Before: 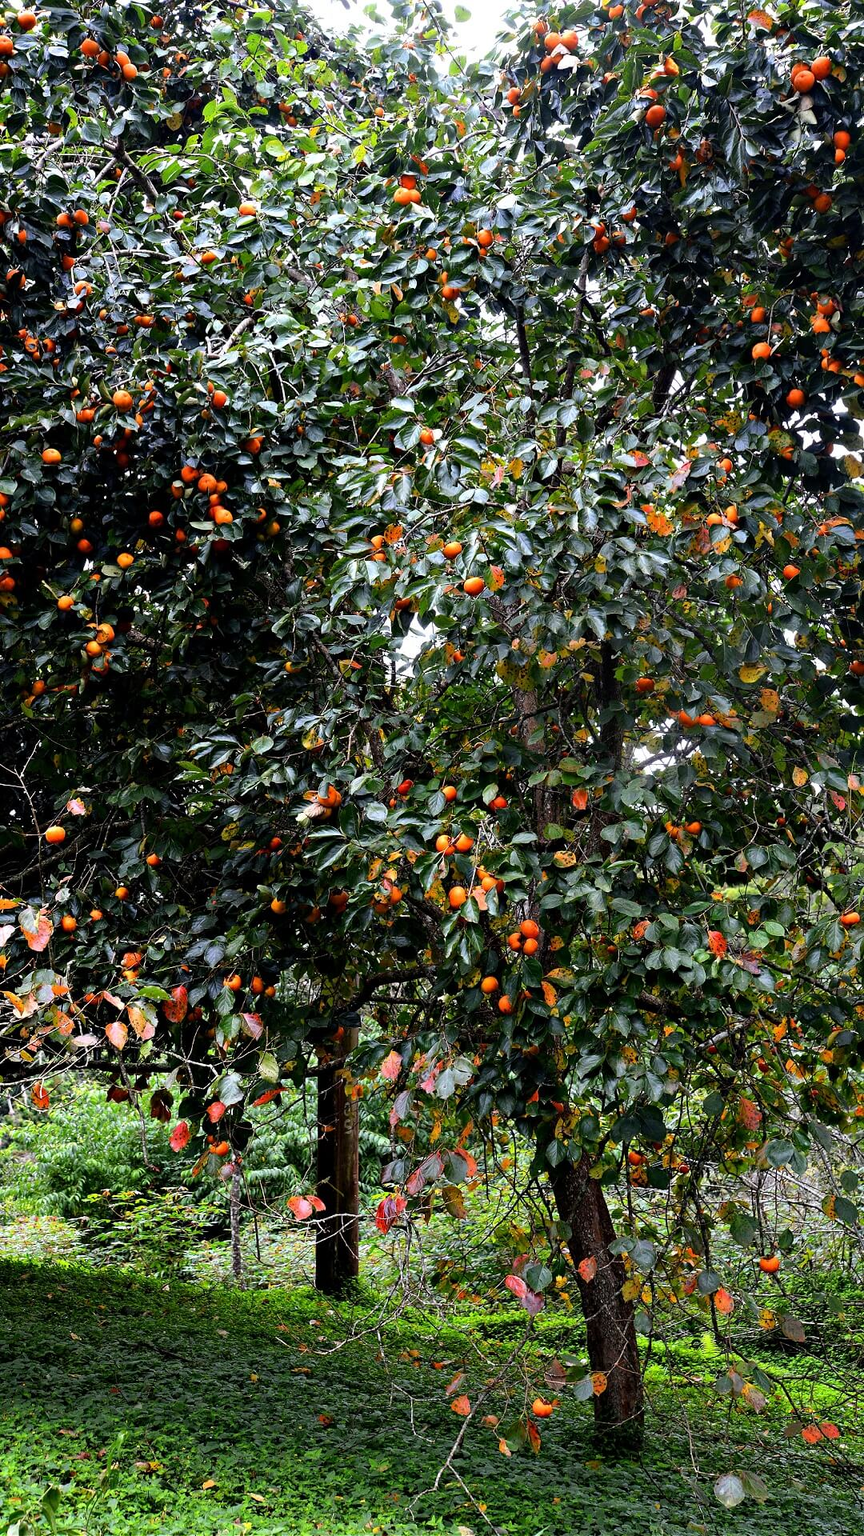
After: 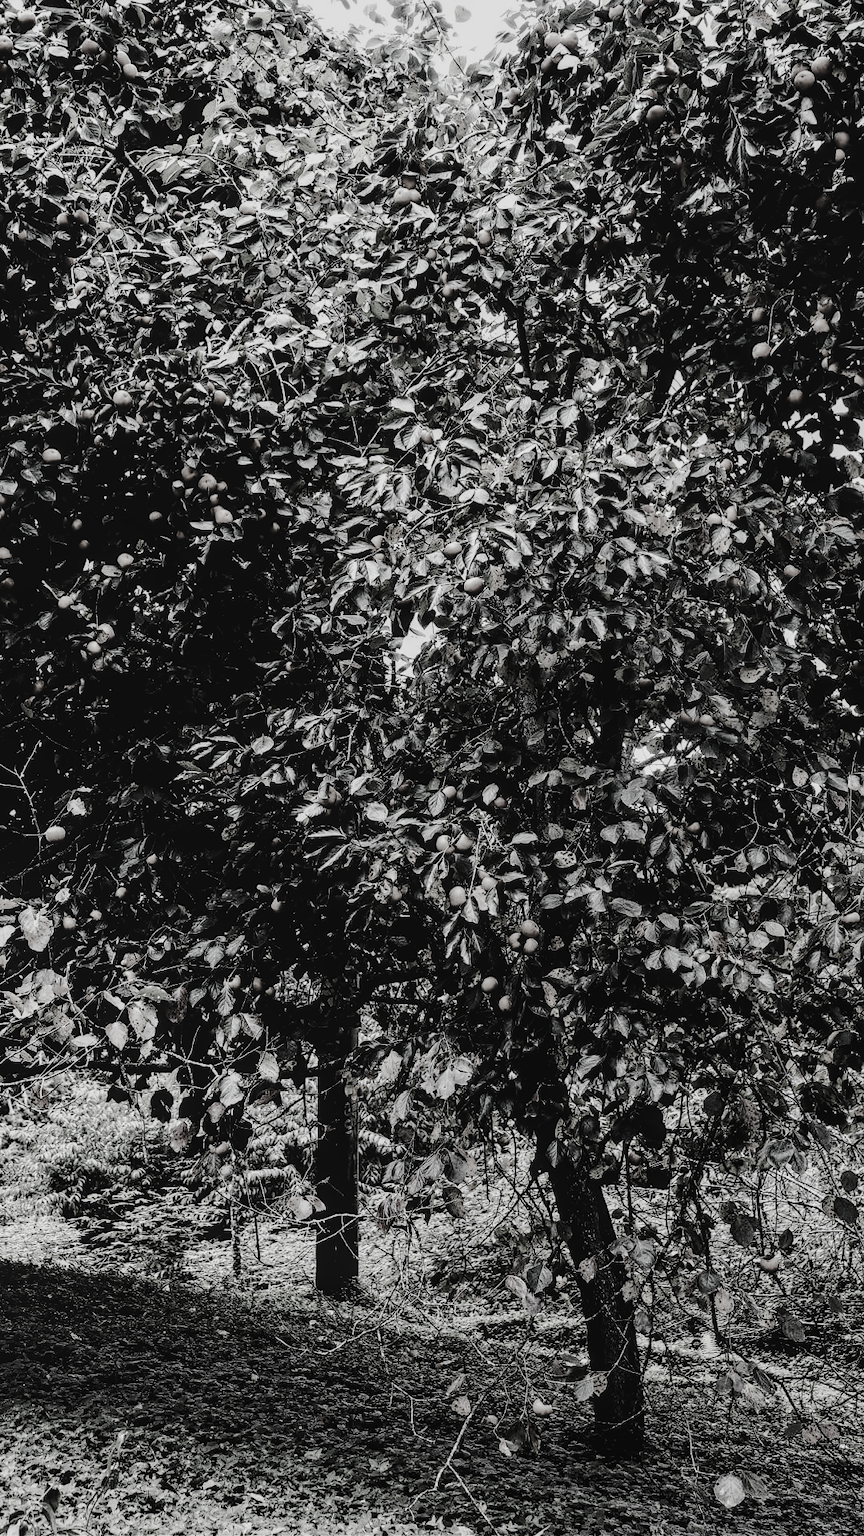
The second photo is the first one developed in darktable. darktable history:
local contrast: on, module defaults
filmic rgb: black relative exposure -5.05 EV, white relative exposure 3.49 EV, hardness 3.16, contrast 1.3, highlights saturation mix -48.75%, preserve chrominance no, color science v5 (2021)
tone curve: curves: ch0 [(0, 0.032) (0.094, 0.08) (0.265, 0.208) (0.41, 0.417) (0.485, 0.524) (0.638, 0.673) (0.845, 0.828) (0.994, 0.964)]; ch1 [(0, 0) (0.161, 0.092) (0.37, 0.302) (0.437, 0.456) (0.469, 0.482) (0.498, 0.504) (0.576, 0.583) (0.644, 0.638) (0.725, 0.765) (1, 1)]; ch2 [(0, 0) (0.352, 0.403) (0.45, 0.469) (0.502, 0.504) (0.54, 0.521) (0.589, 0.576) (1, 1)], preserve colors none
